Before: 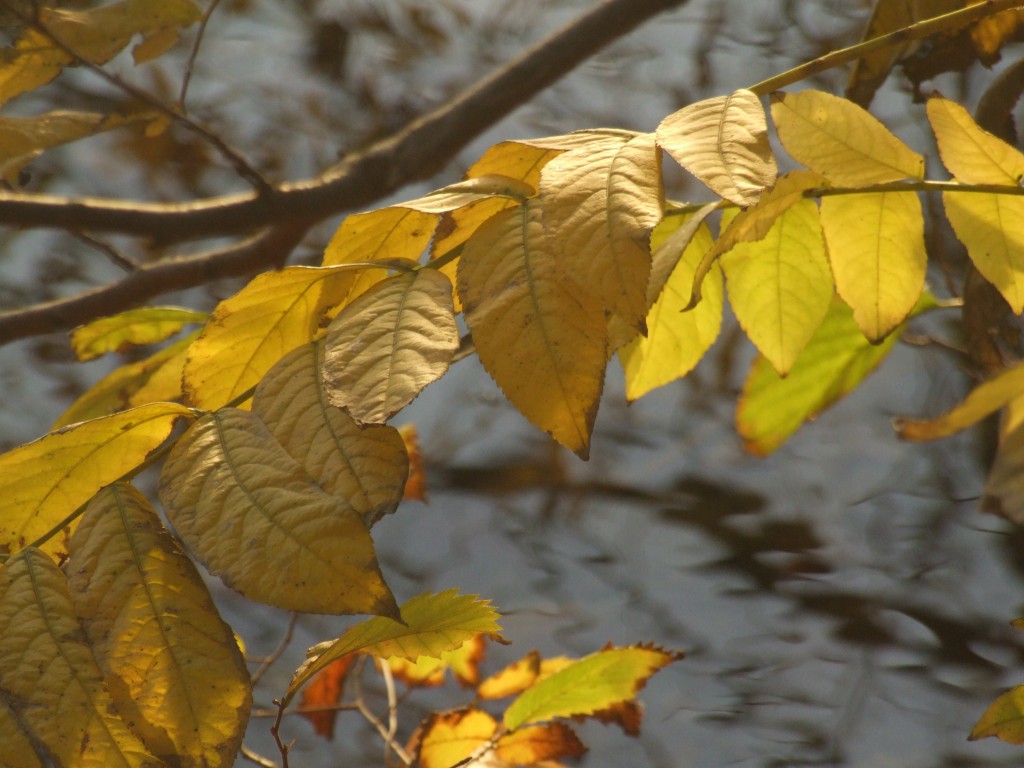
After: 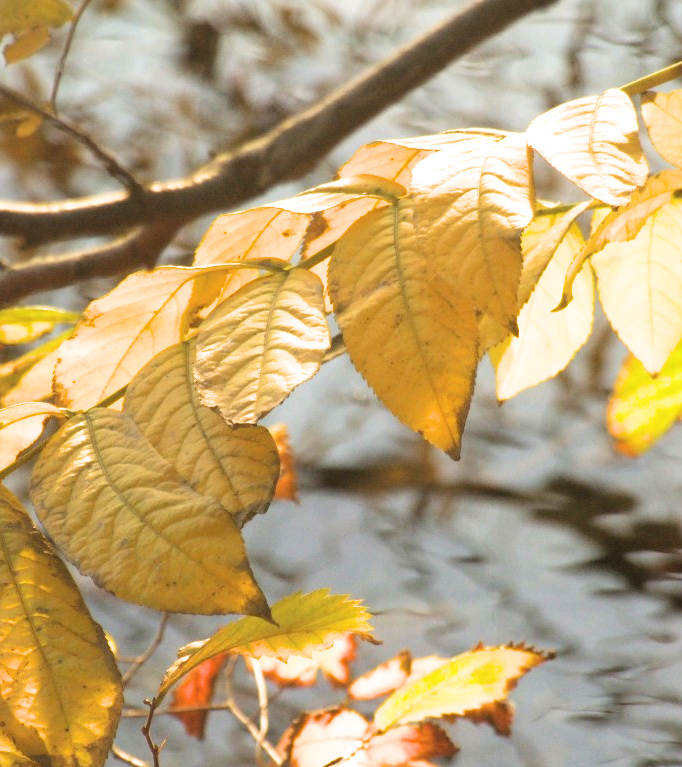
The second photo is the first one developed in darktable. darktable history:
filmic rgb: black relative exposure -5 EV, white relative exposure 3.2 EV, hardness 3.42, contrast 1.2, highlights saturation mix -30%
exposure: black level correction 0, exposure 1.45 EV, compensate exposure bias true, compensate highlight preservation false
crop and rotate: left 12.673%, right 20.66%
